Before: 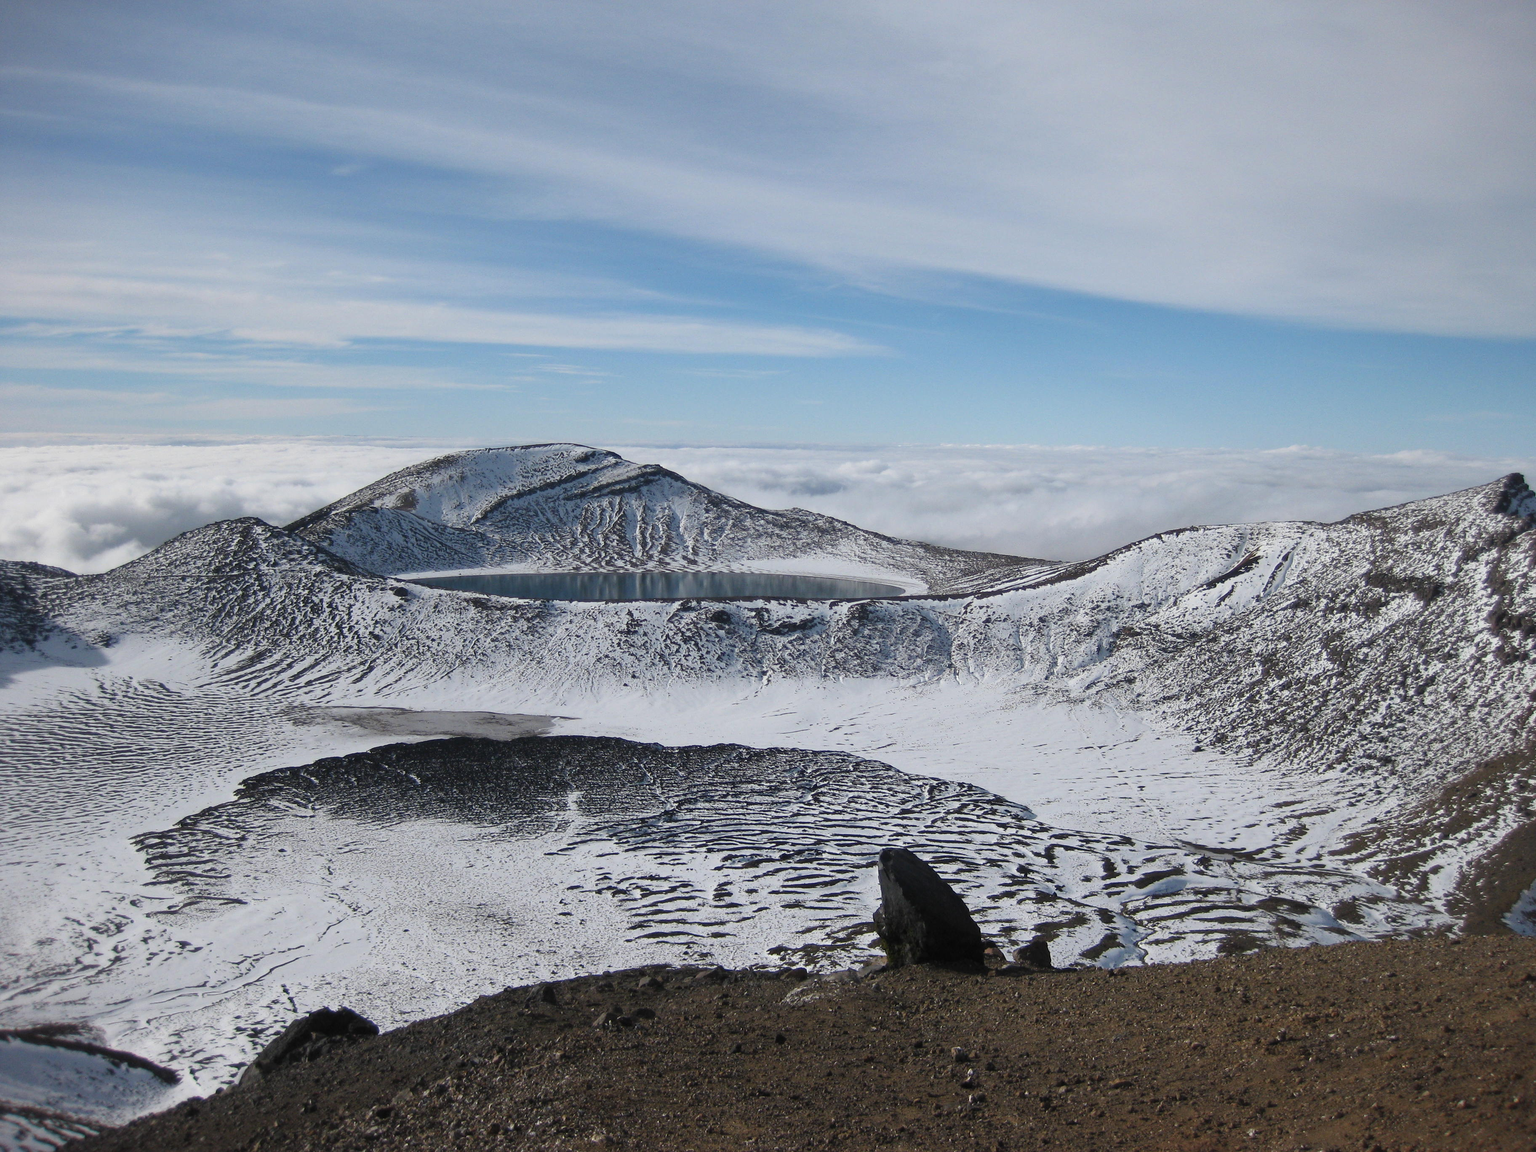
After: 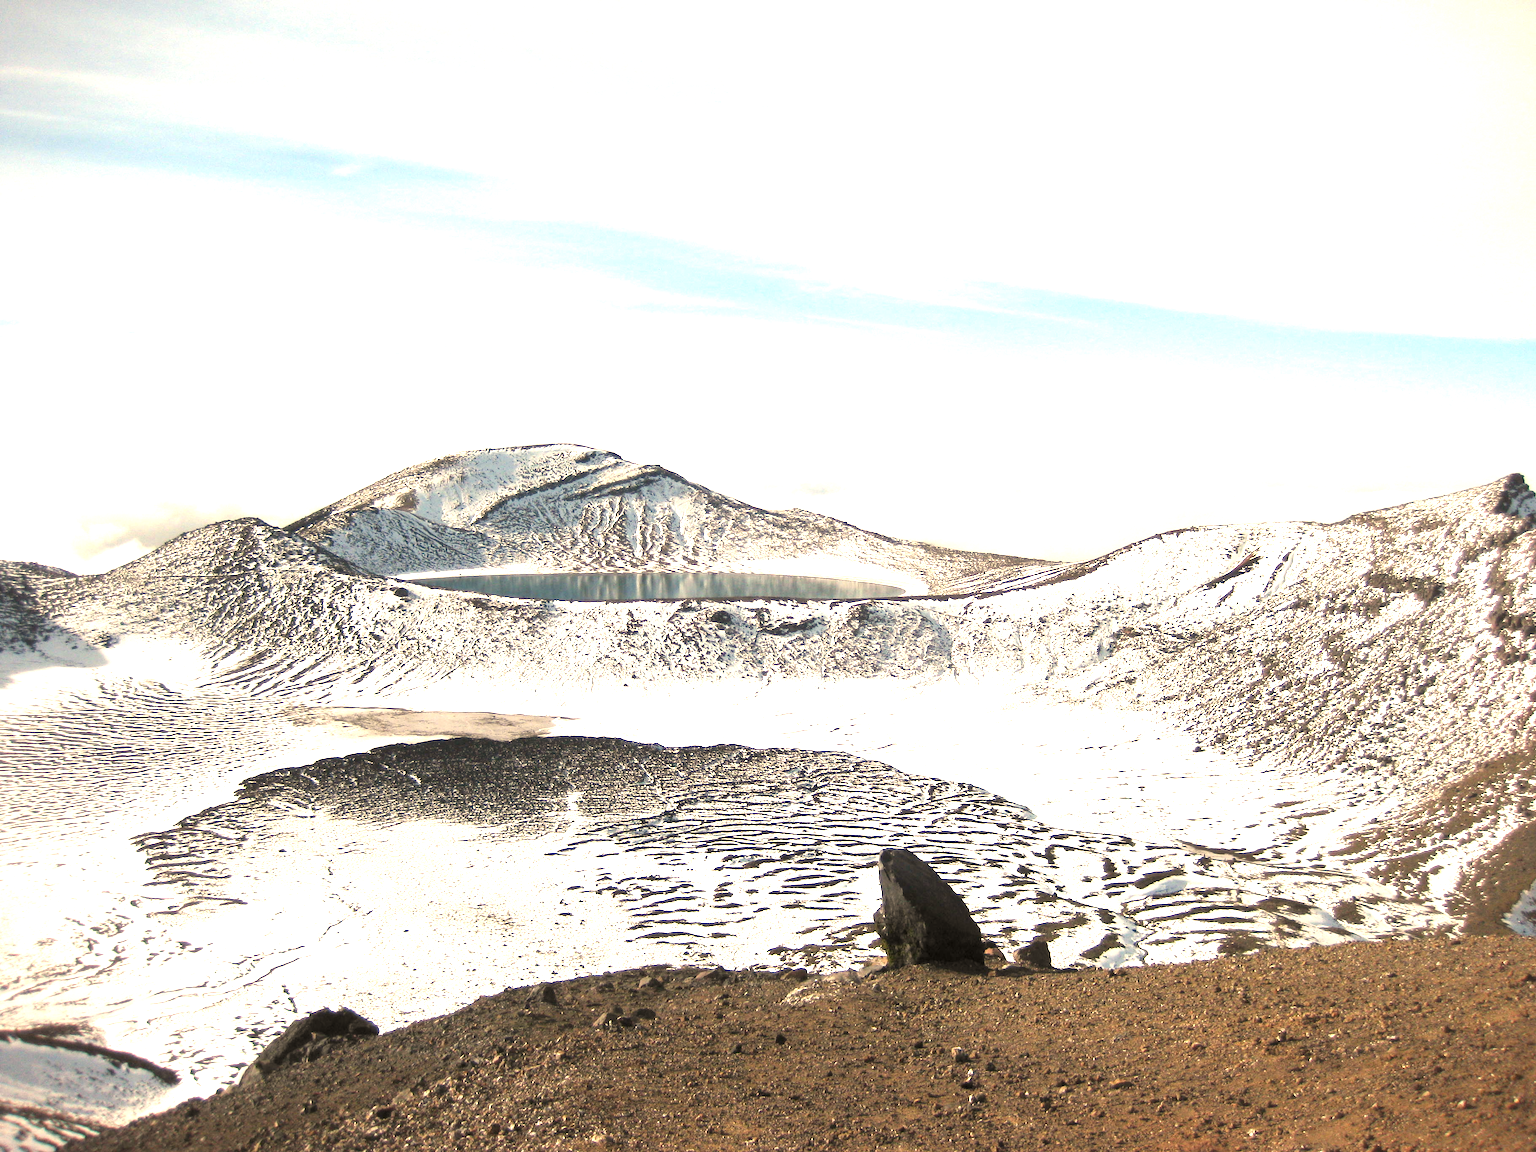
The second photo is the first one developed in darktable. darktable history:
white balance: red 1.138, green 0.996, blue 0.812
exposure: black level correction 0.001, exposure 1.84 EV, compensate highlight preservation false
